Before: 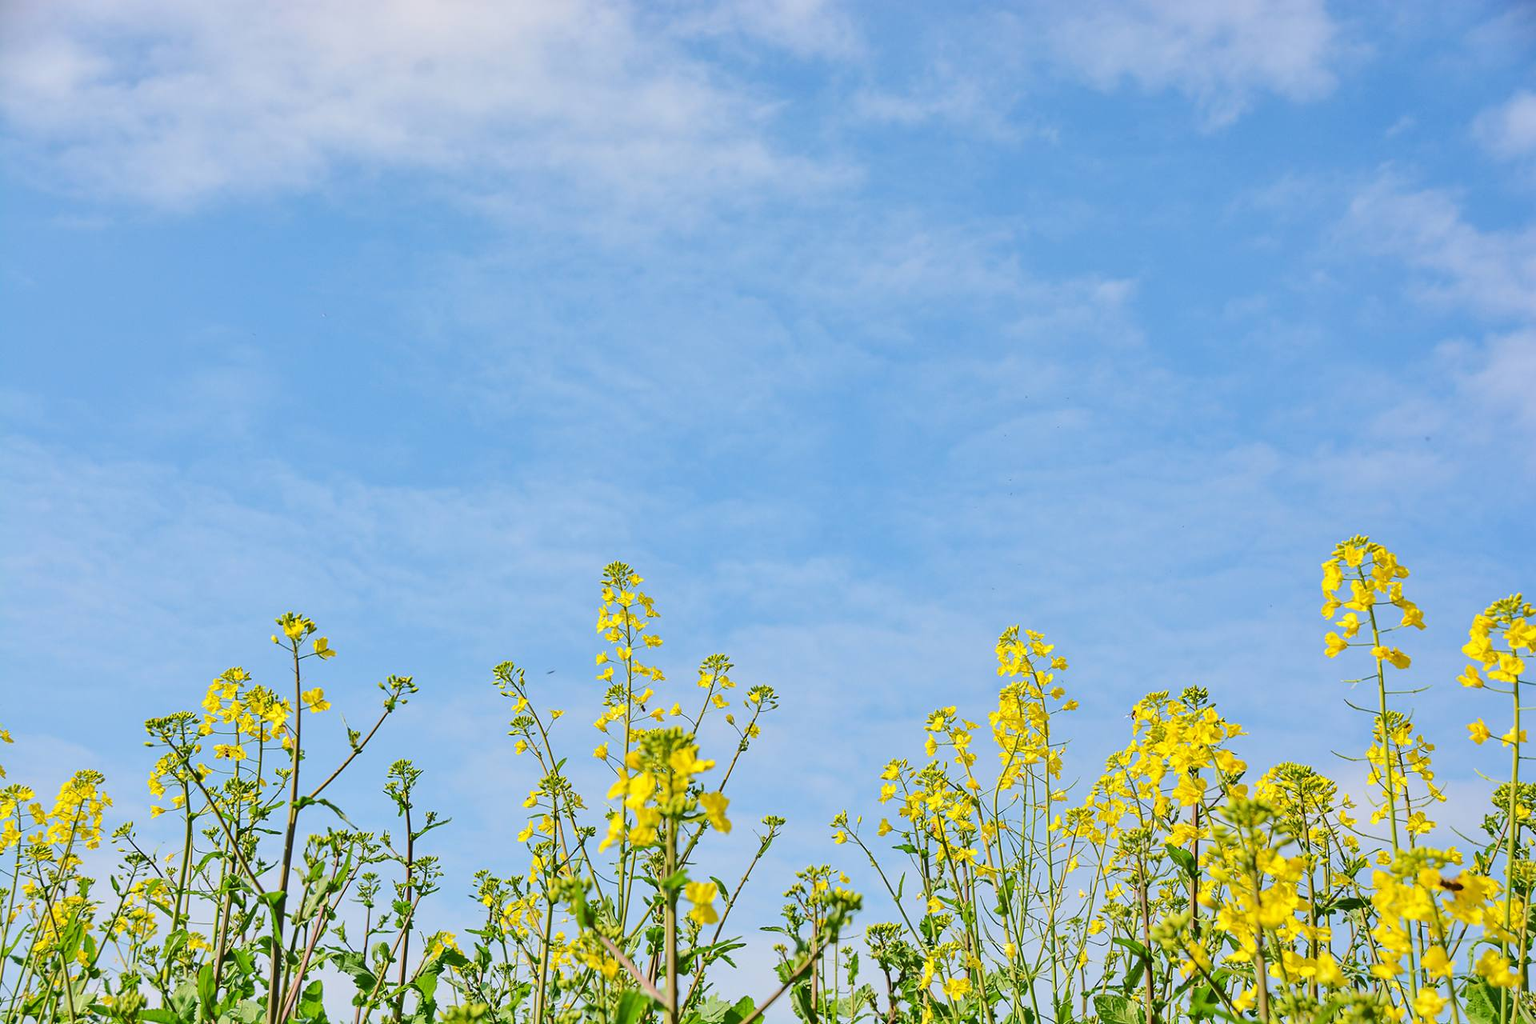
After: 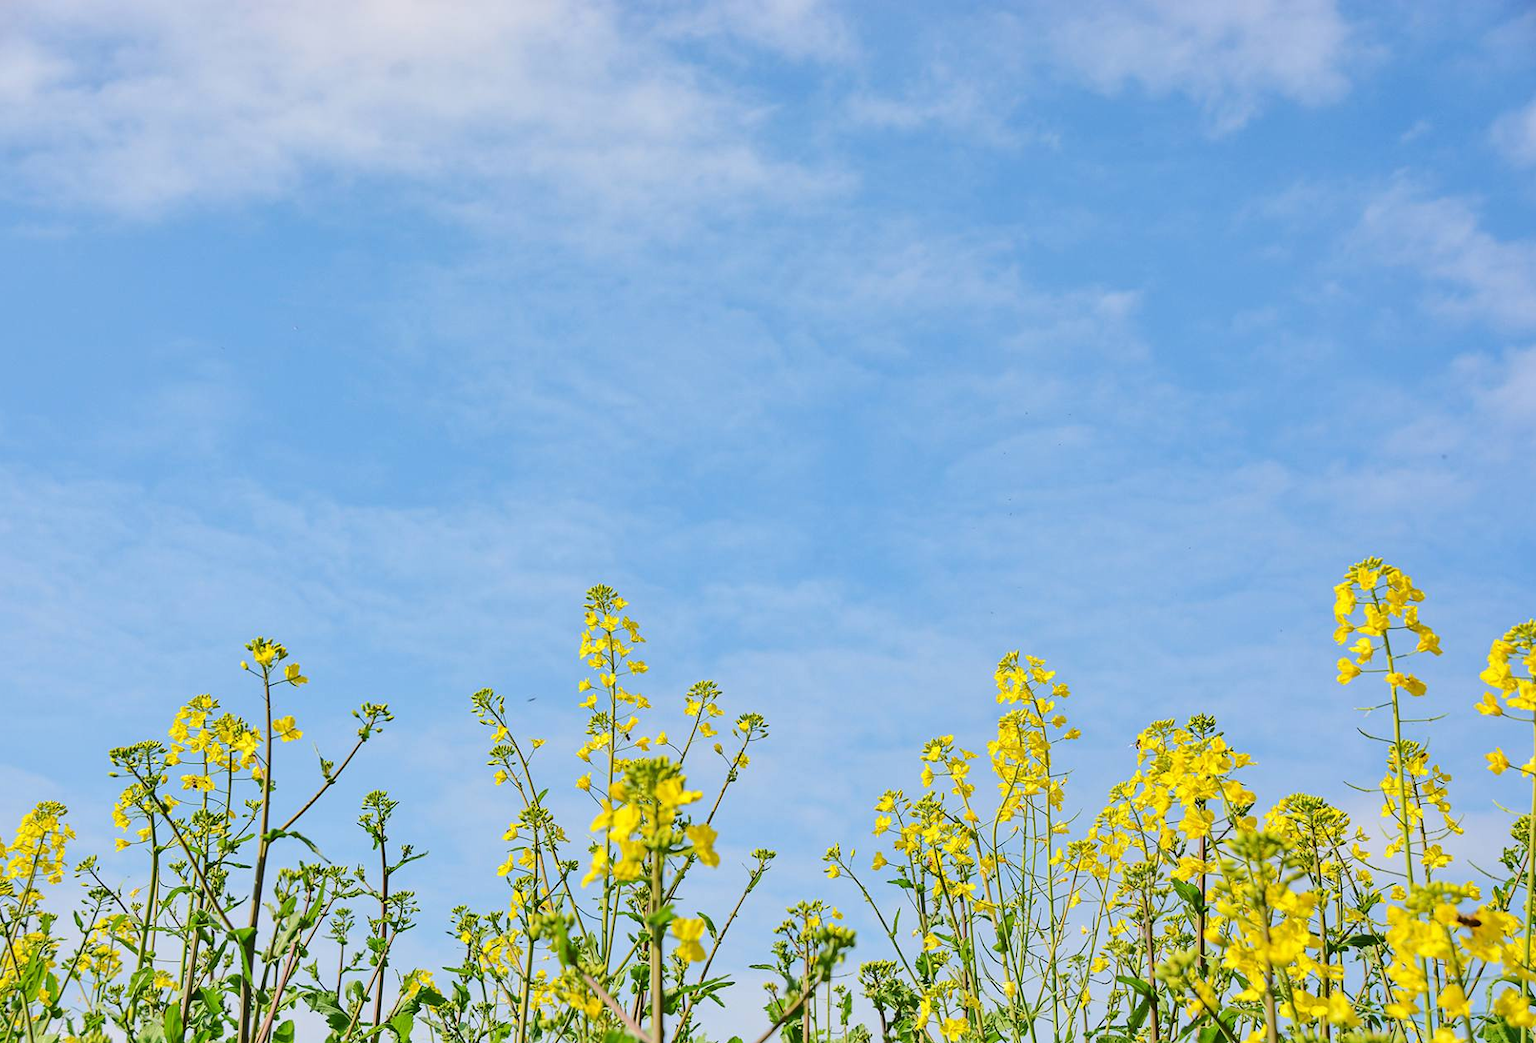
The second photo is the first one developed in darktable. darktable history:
crop and rotate: left 2.625%, right 1.236%, bottom 2.062%
tone equalizer: -8 EV -0.567 EV, mask exposure compensation -0.515 EV
